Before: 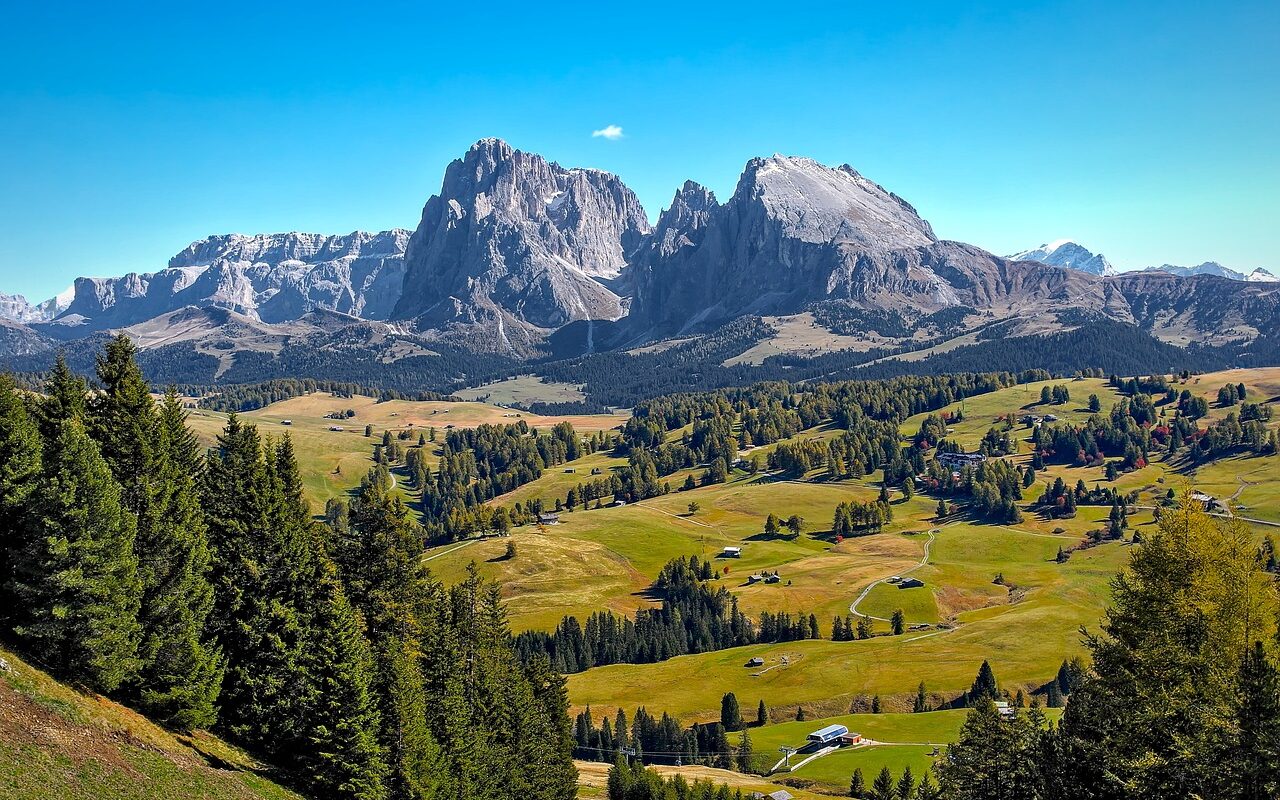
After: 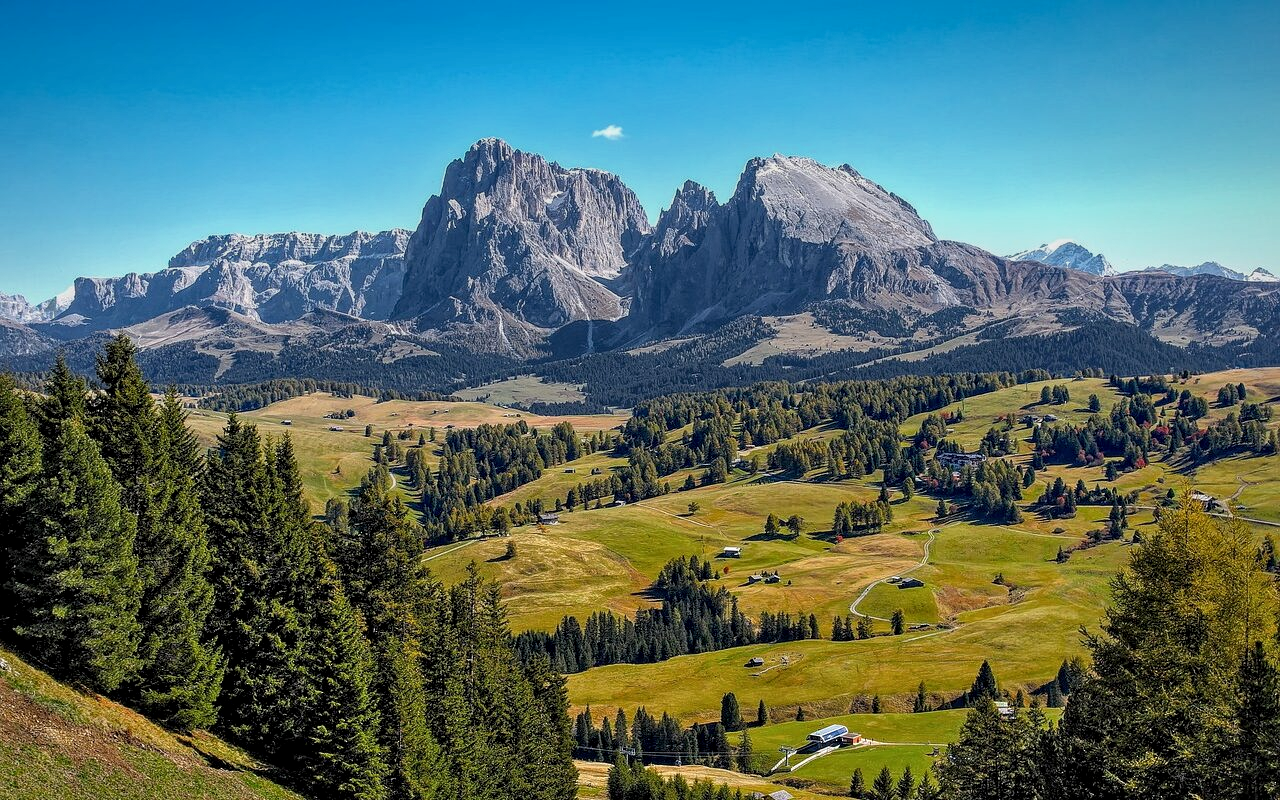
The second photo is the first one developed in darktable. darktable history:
rotate and perspective: crop left 0, crop top 0
graduated density: on, module defaults
local contrast: highlights 99%, shadows 86%, detail 160%, midtone range 0.2
